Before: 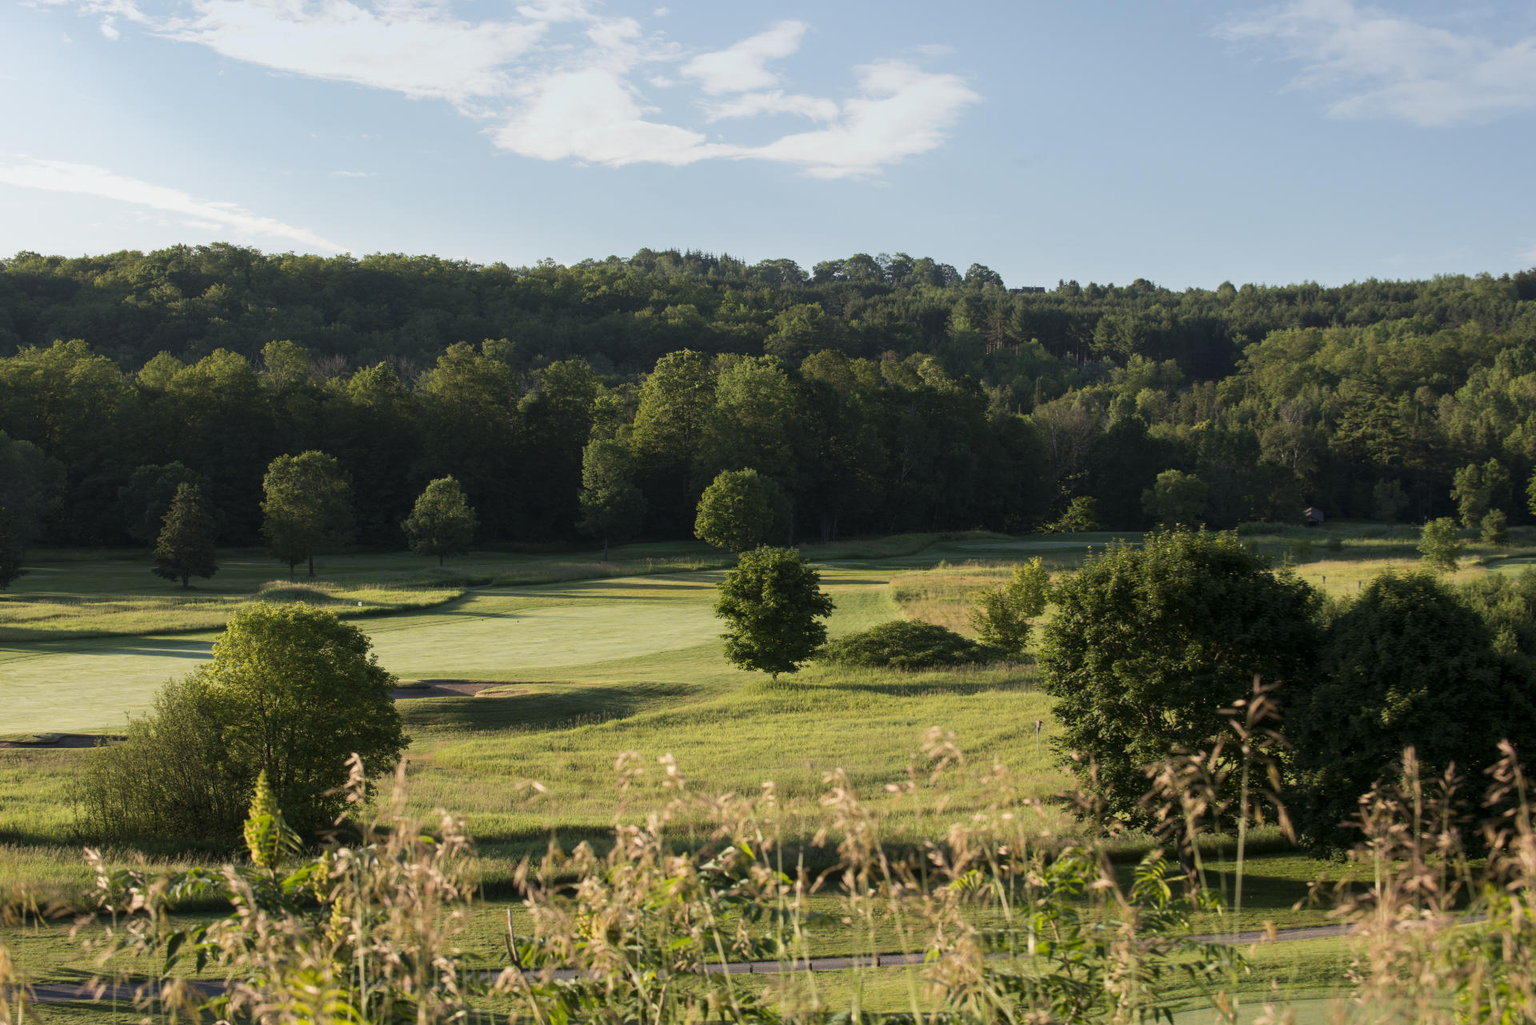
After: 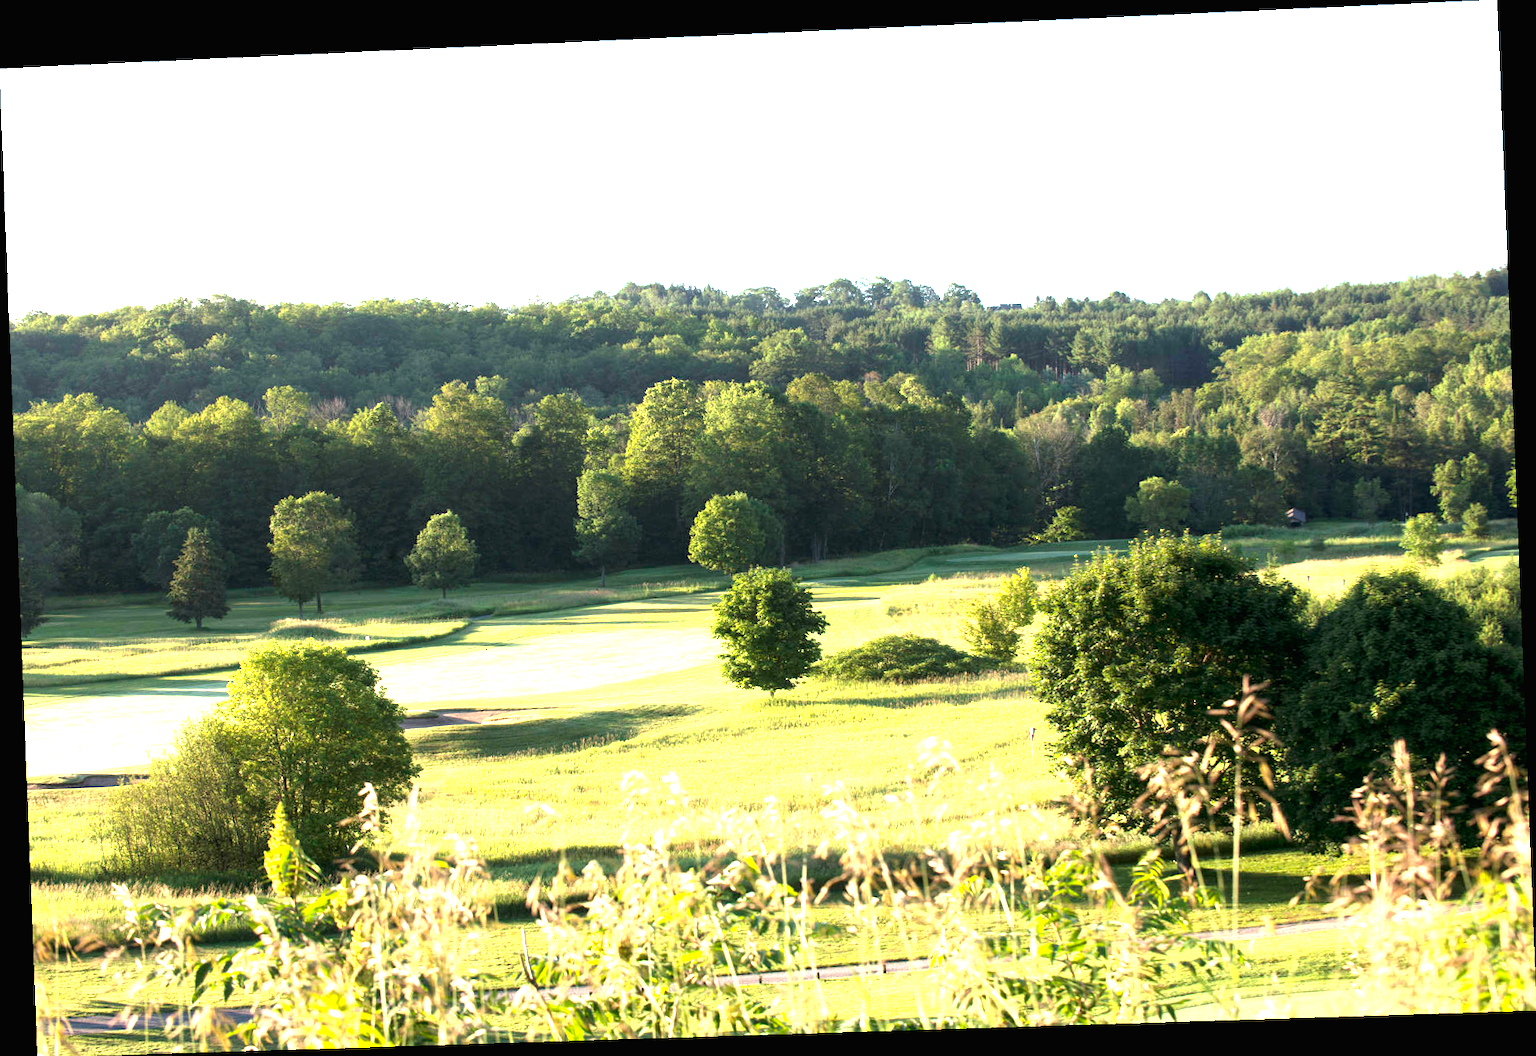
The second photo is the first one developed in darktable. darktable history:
exposure: black level correction 0, exposure 2.138 EV, compensate exposure bias true, compensate highlight preservation false
rotate and perspective: rotation -2.22°, lens shift (horizontal) -0.022, automatic cropping off
